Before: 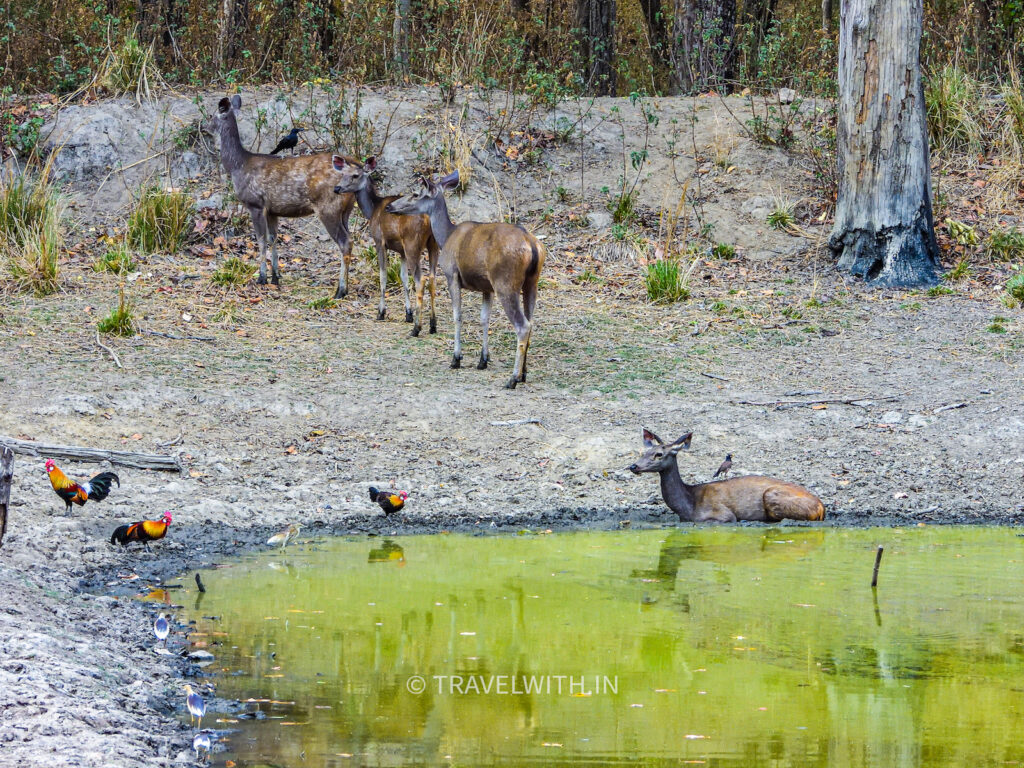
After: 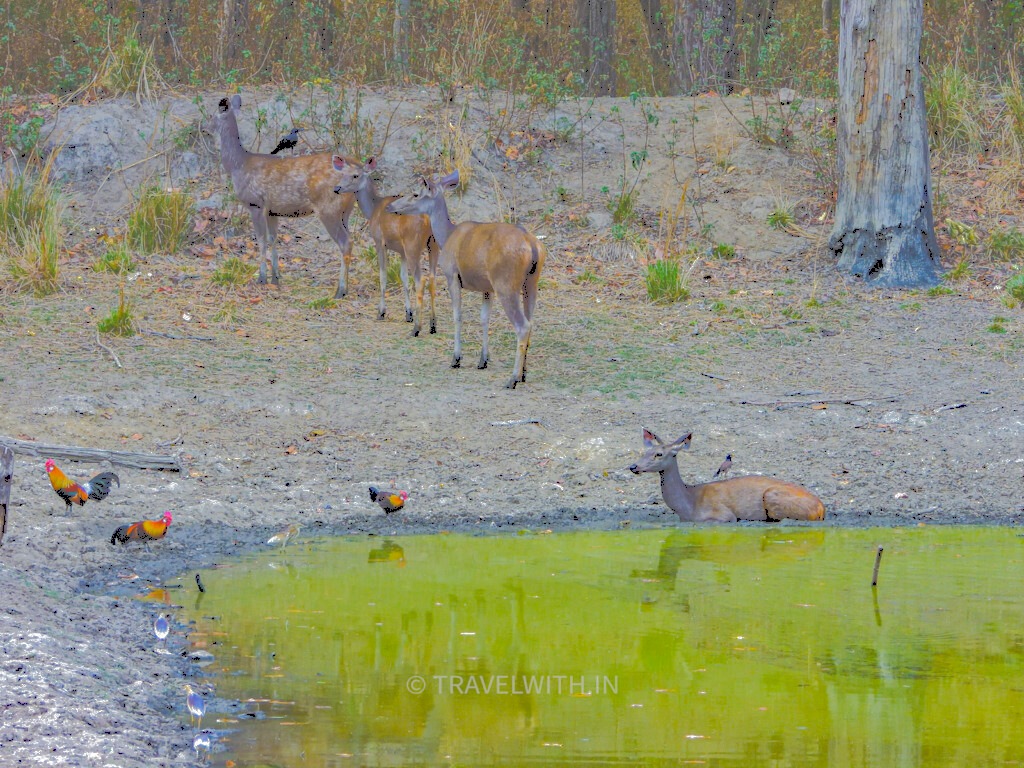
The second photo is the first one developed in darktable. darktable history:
haze removal: strength 0.293, distance 0.251, compatibility mode true, adaptive false
tone curve: curves: ch0 [(0, 0) (0.003, 0.322) (0.011, 0.327) (0.025, 0.345) (0.044, 0.365) (0.069, 0.378) (0.1, 0.391) (0.136, 0.403) (0.177, 0.412) (0.224, 0.429) (0.277, 0.448) (0.335, 0.474) (0.399, 0.503) (0.468, 0.537) (0.543, 0.57) (0.623, 0.61) (0.709, 0.653) (0.801, 0.699) (0.898, 0.75) (1, 1)], color space Lab, independent channels, preserve colors none
